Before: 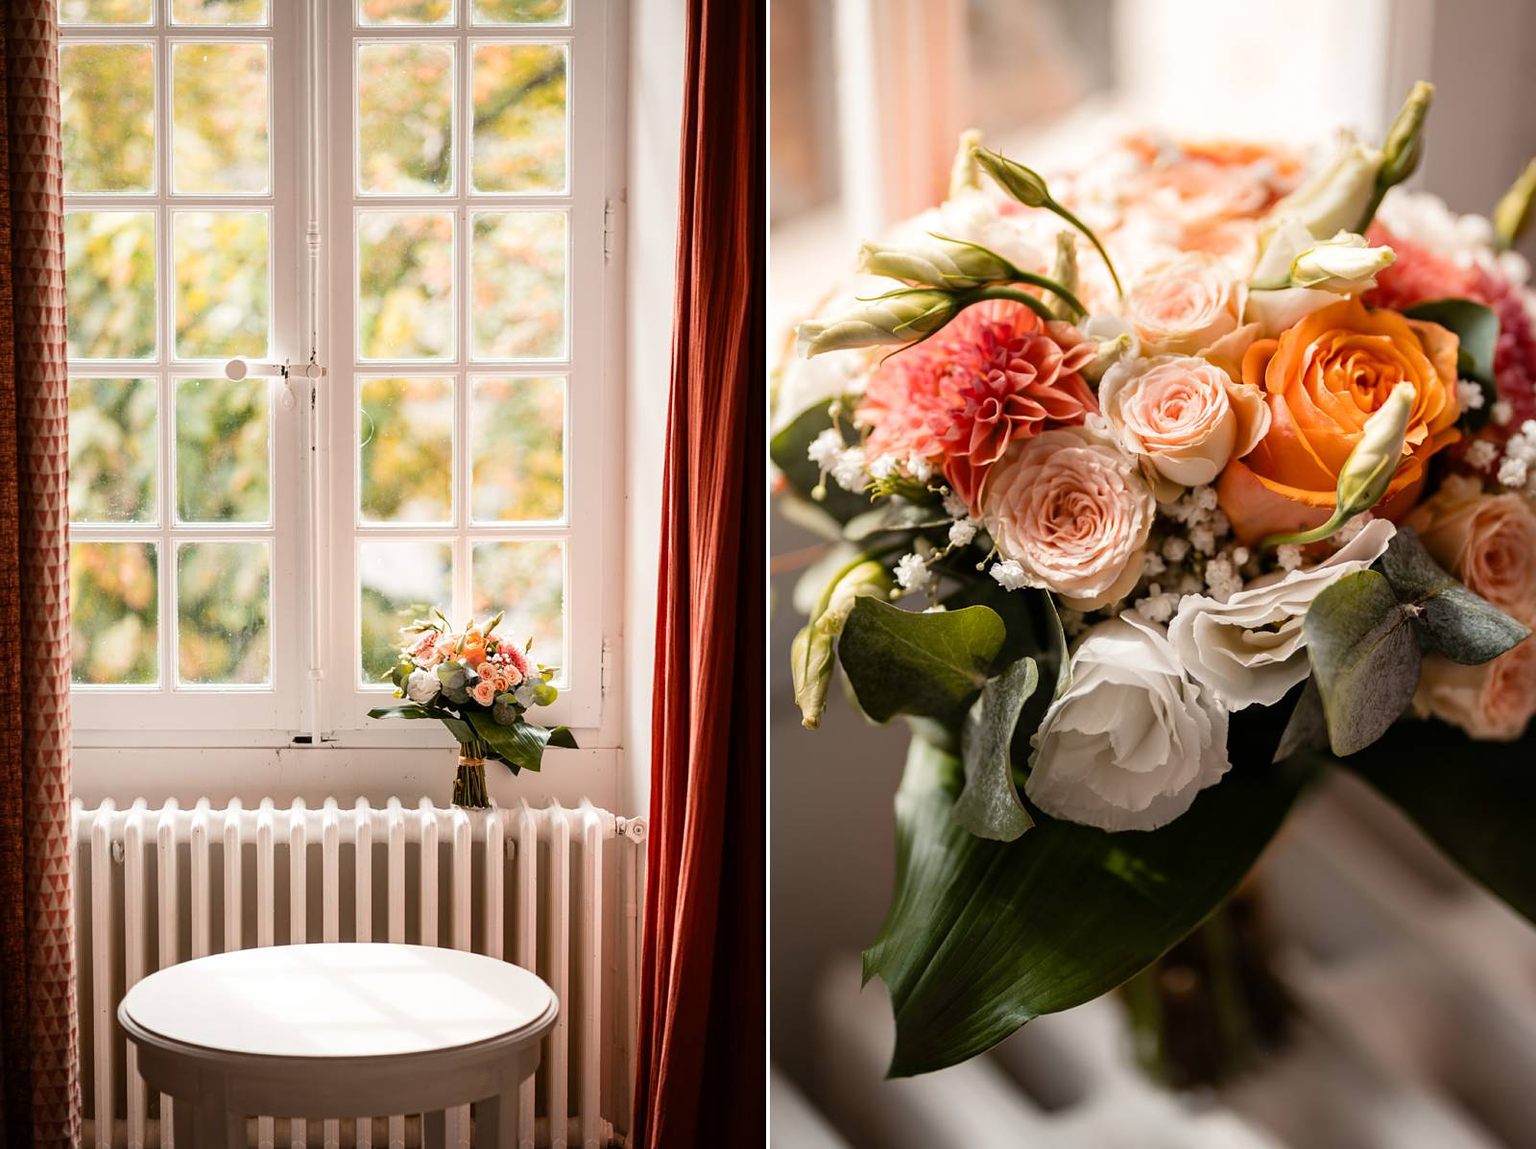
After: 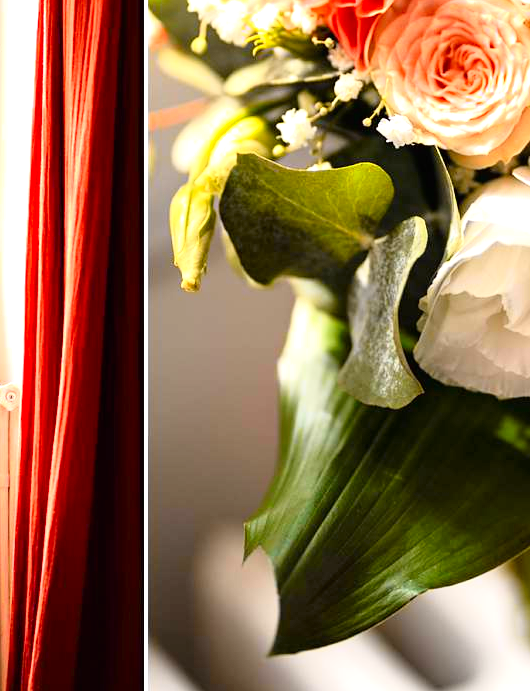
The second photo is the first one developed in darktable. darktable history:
crop: left 40.878%, top 39.176%, right 25.993%, bottom 3.081%
tone curve: curves: ch0 [(0, 0) (0.062, 0.037) (0.142, 0.138) (0.359, 0.419) (0.469, 0.544) (0.634, 0.722) (0.839, 0.909) (0.998, 0.978)]; ch1 [(0, 0) (0.437, 0.408) (0.472, 0.47) (0.502, 0.503) (0.527, 0.523) (0.559, 0.573) (0.608, 0.665) (0.669, 0.748) (0.859, 0.899) (1, 1)]; ch2 [(0, 0) (0.33, 0.301) (0.421, 0.443) (0.473, 0.498) (0.502, 0.5) (0.535, 0.531) (0.575, 0.603) (0.608, 0.667) (1, 1)], color space Lab, independent channels, preserve colors none
exposure: black level correction 0, exposure 1.1 EV, compensate highlight preservation false
